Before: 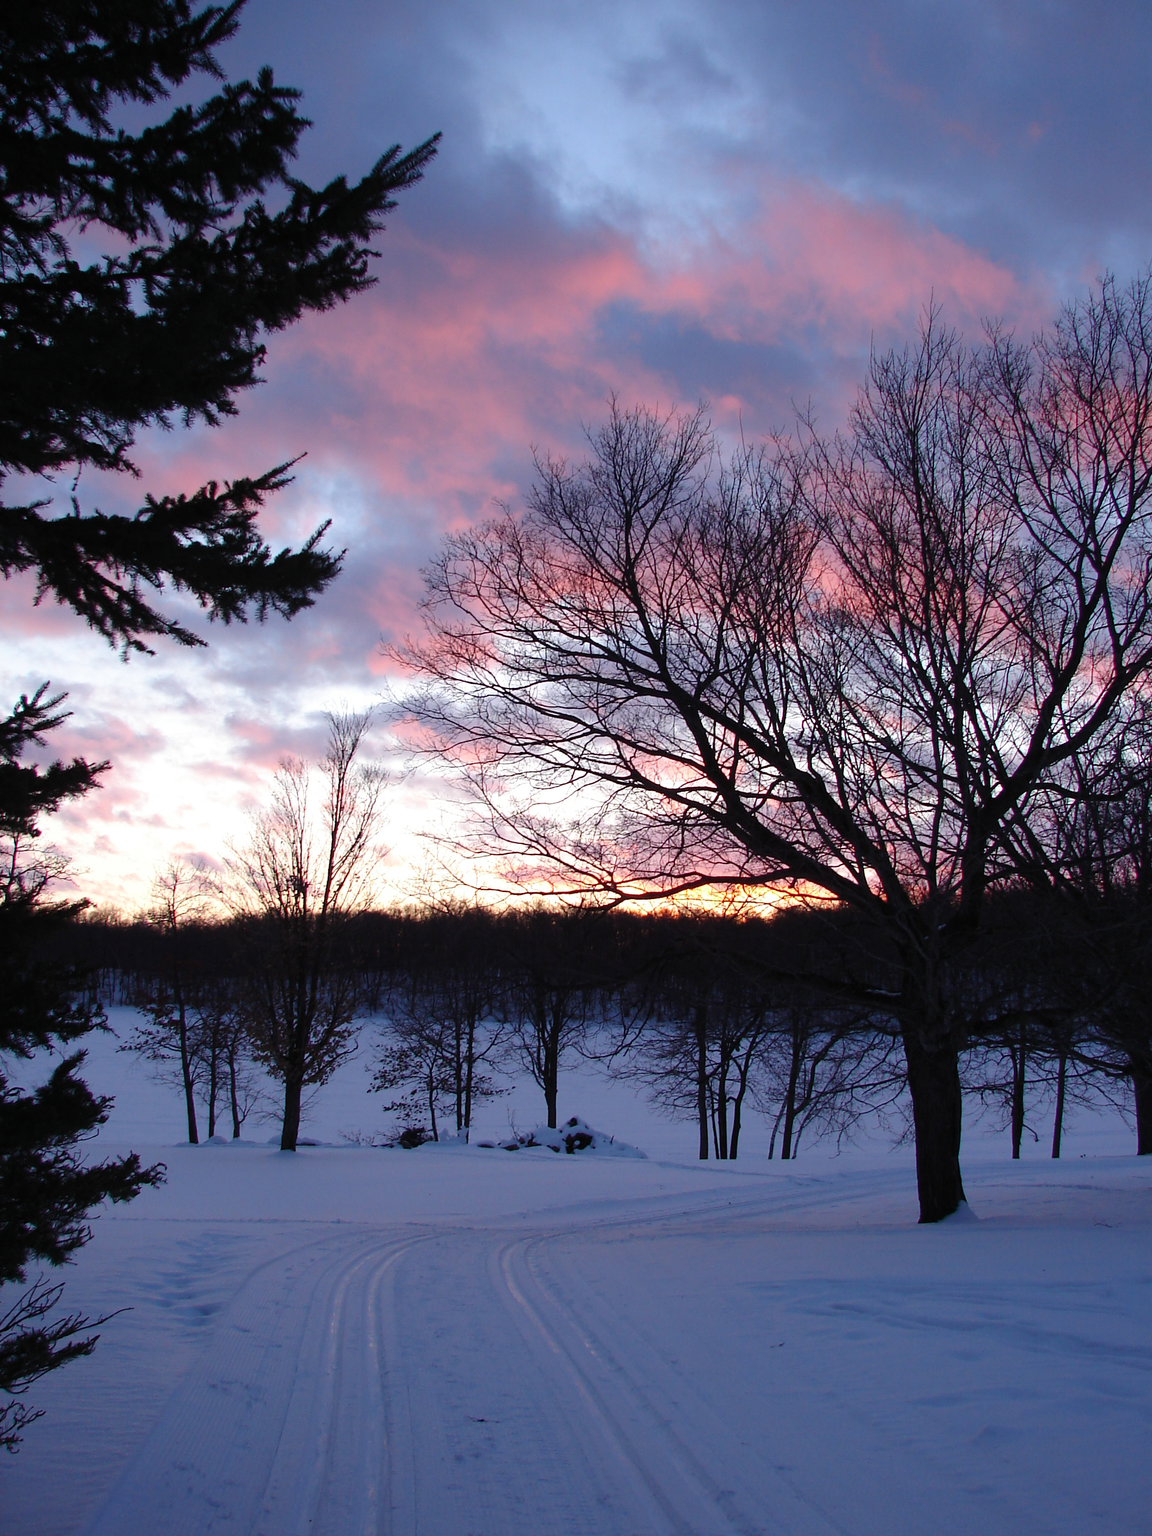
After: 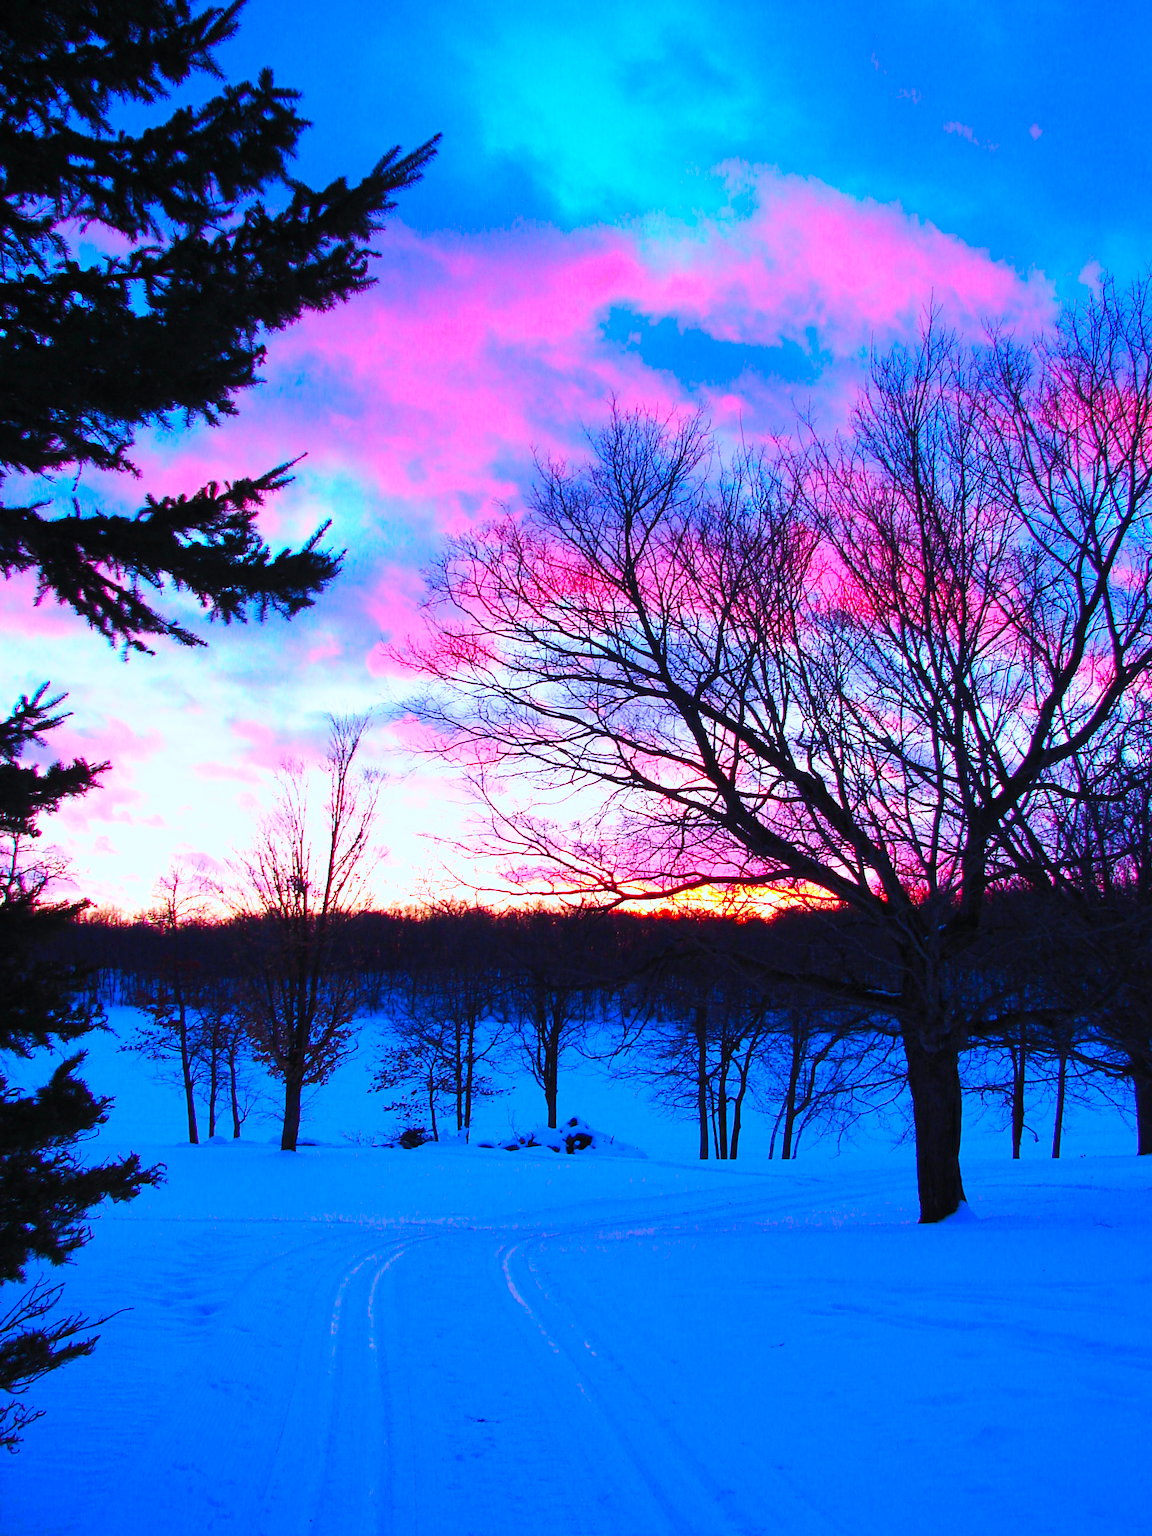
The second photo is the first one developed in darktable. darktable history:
white balance: red 0.967, blue 1.119, emerald 0.756
base curve: curves: ch0 [(0, 0) (0.557, 0.834) (1, 1)]
color correction: highlights a* 1.59, highlights b* -1.7, saturation 2.48
